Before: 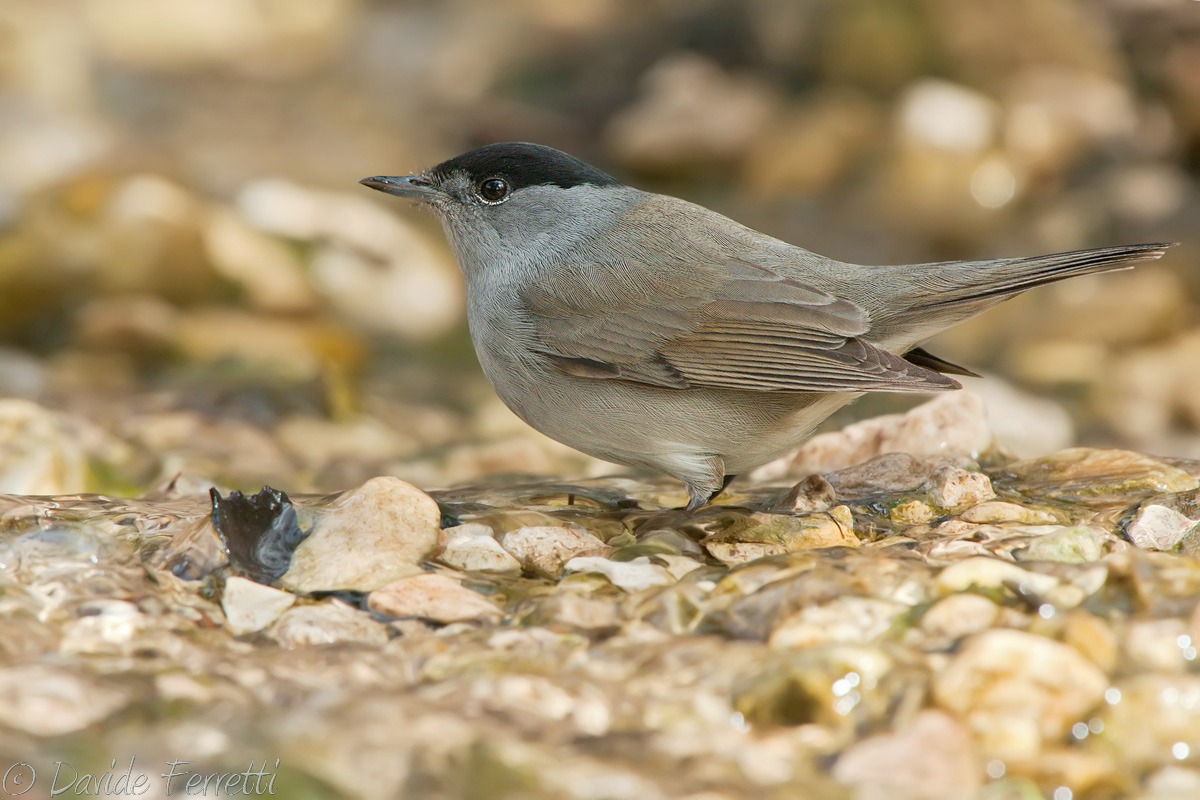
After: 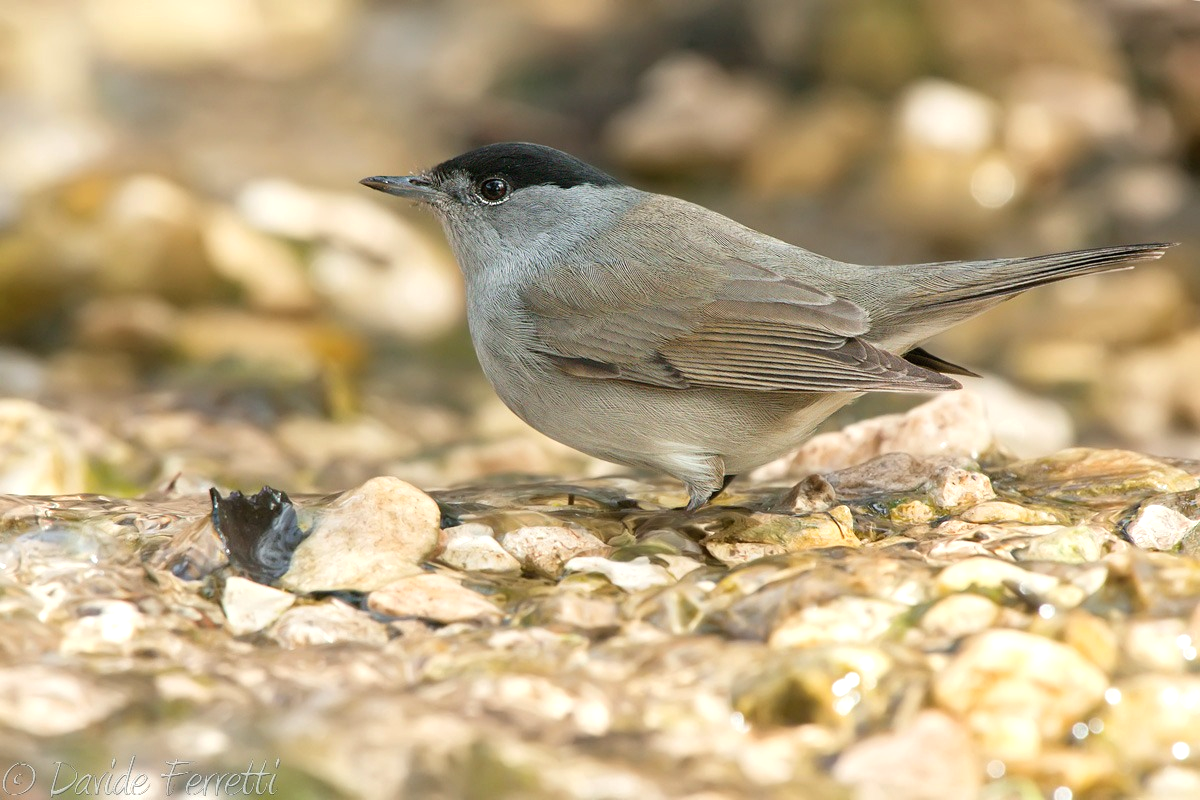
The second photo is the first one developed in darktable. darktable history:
tone equalizer: -8 EV -0.405 EV, -7 EV -0.38 EV, -6 EV -0.364 EV, -5 EV -0.192 EV, -3 EV 0.188 EV, -2 EV 0.305 EV, -1 EV 0.414 EV, +0 EV 0.406 EV, mask exposure compensation -0.514 EV
